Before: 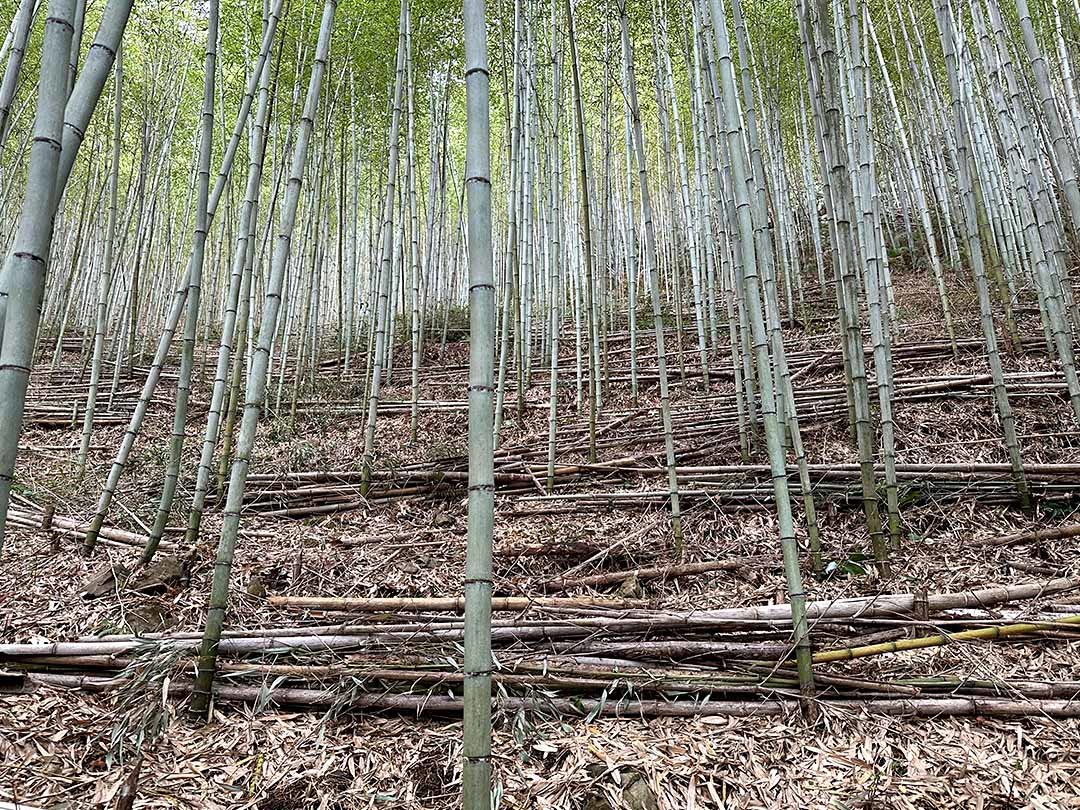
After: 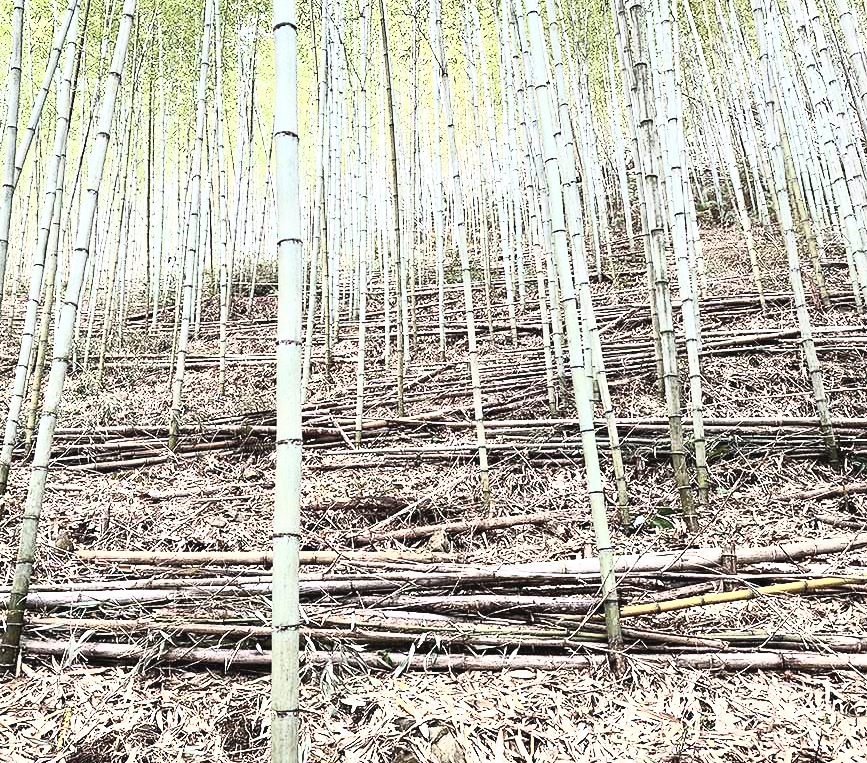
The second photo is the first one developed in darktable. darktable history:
white balance: red 1.009, blue 0.985
color balance rgb: perceptual saturation grading › global saturation 10%, global vibrance 10%
contrast brightness saturation: contrast 0.57, brightness 0.57, saturation -0.34
exposure: black level correction 0, exposure 0.7 EV, compensate exposure bias true, compensate highlight preservation false
crop and rotate: left 17.959%, top 5.771%, right 1.742%
